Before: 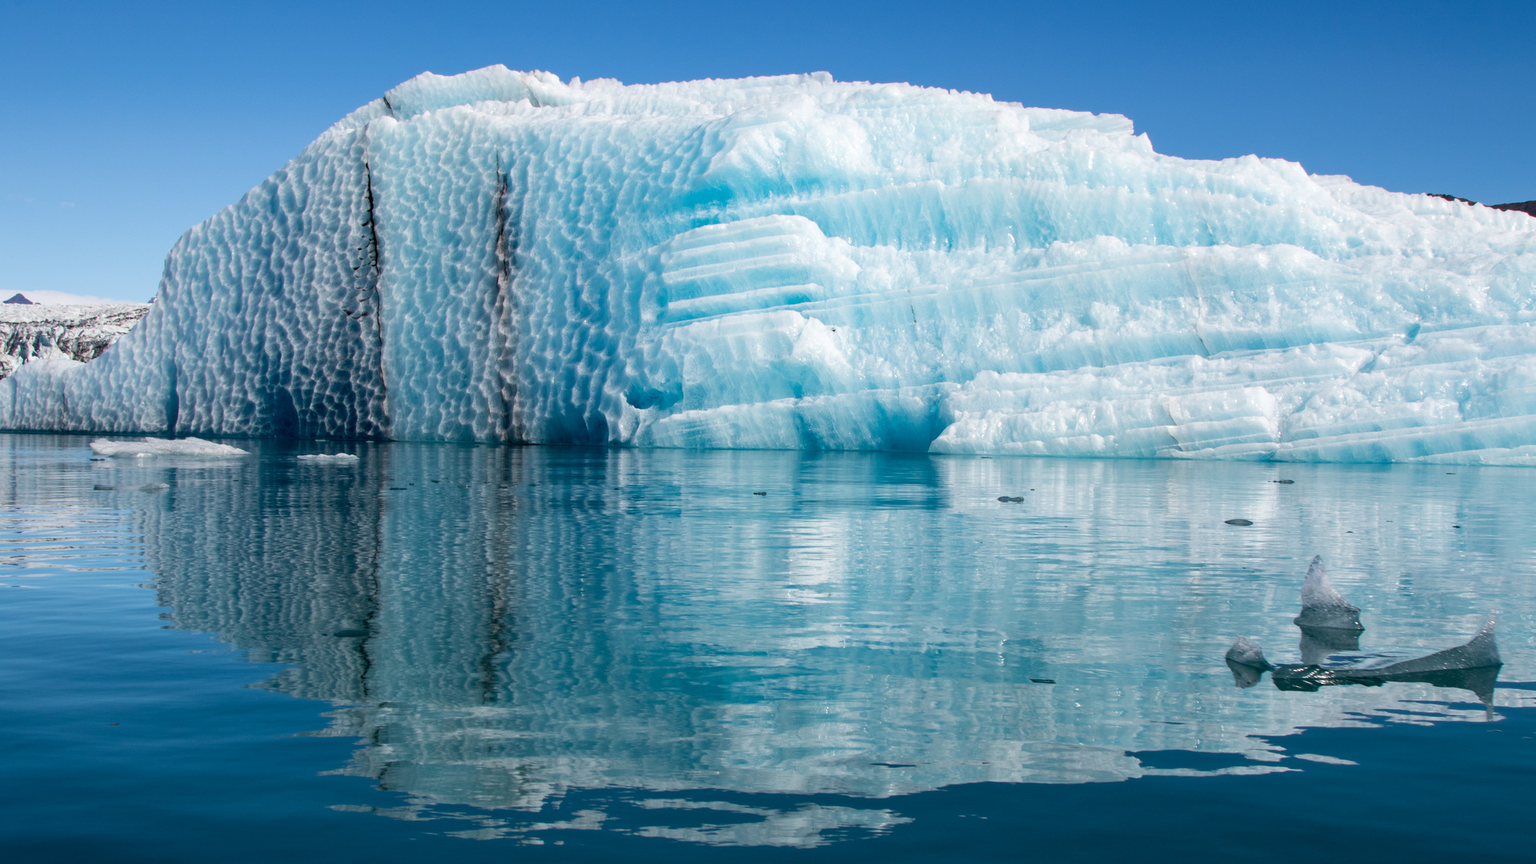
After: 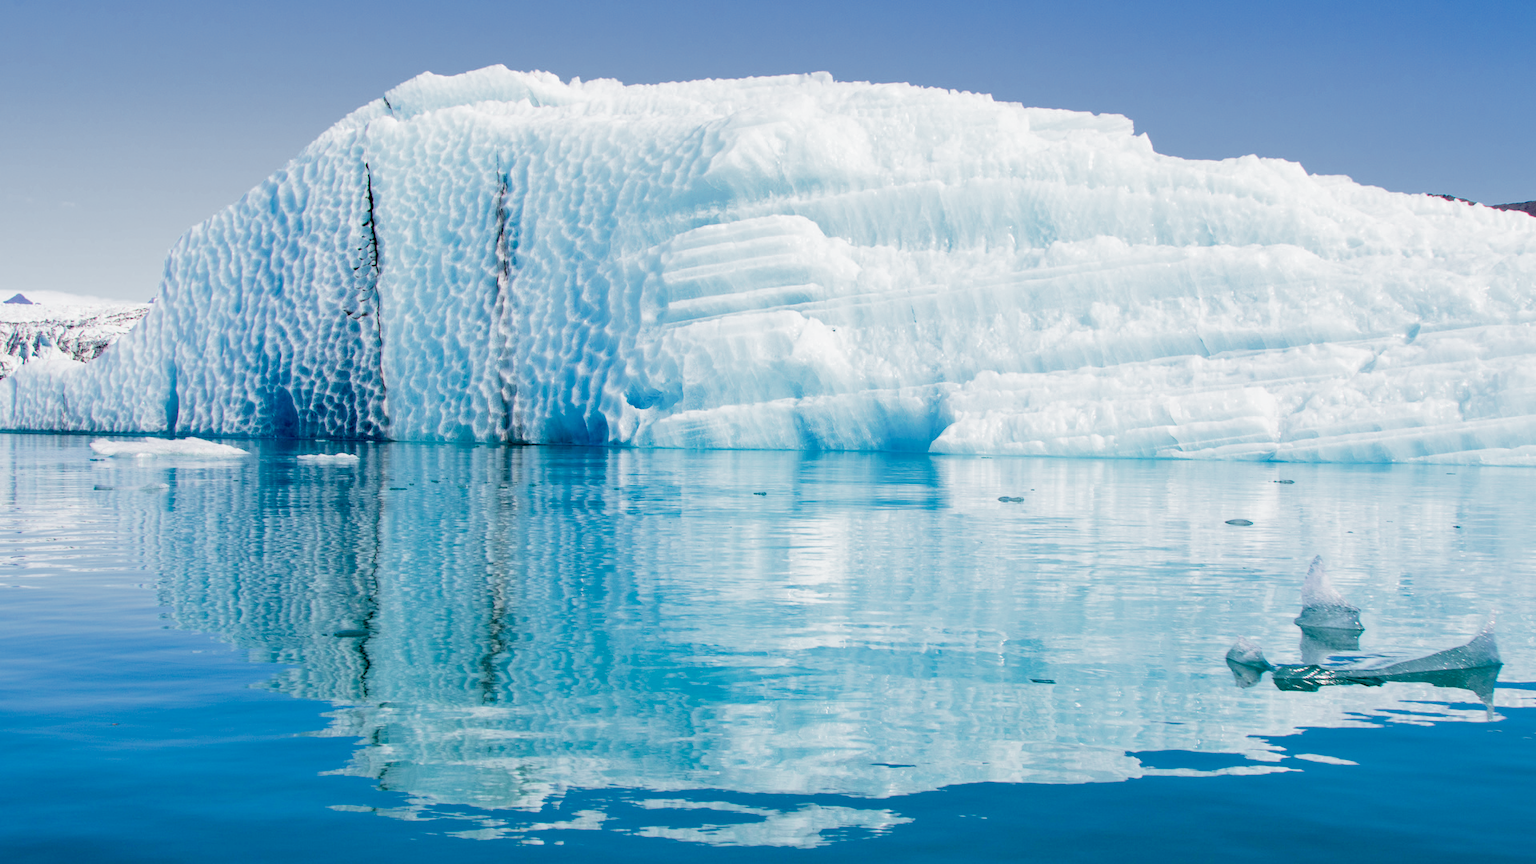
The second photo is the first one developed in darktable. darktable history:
exposure: black level correction 0.001, exposure 1.65 EV, compensate highlight preservation false
filmic rgb: black relative exposure -7.39 EV, white relative exposure 5.05 EV, hardness 3.2, add noise in highlights 0.002, preserve chrominance max RGB, color science v3 (2019), use custom middle-gray values true, contrast in highlights soft
color balance rgb: perceptual saturation grading › global saturation 14.904%, global vibrance 20%
